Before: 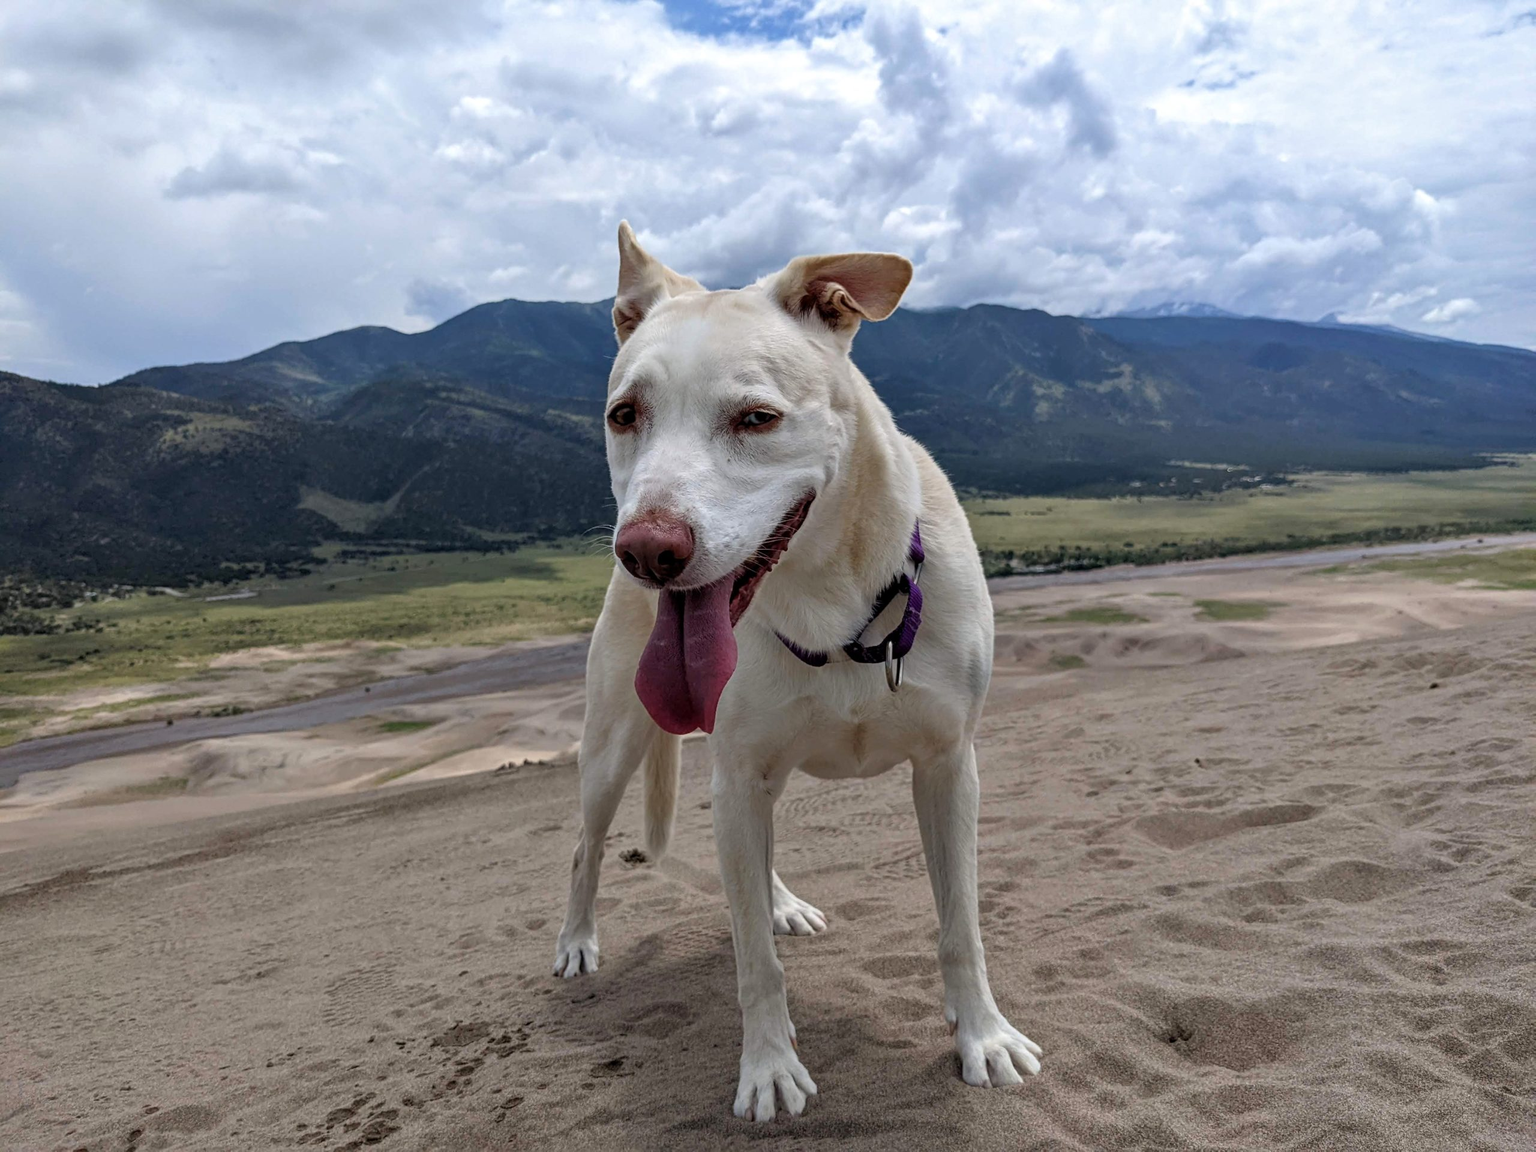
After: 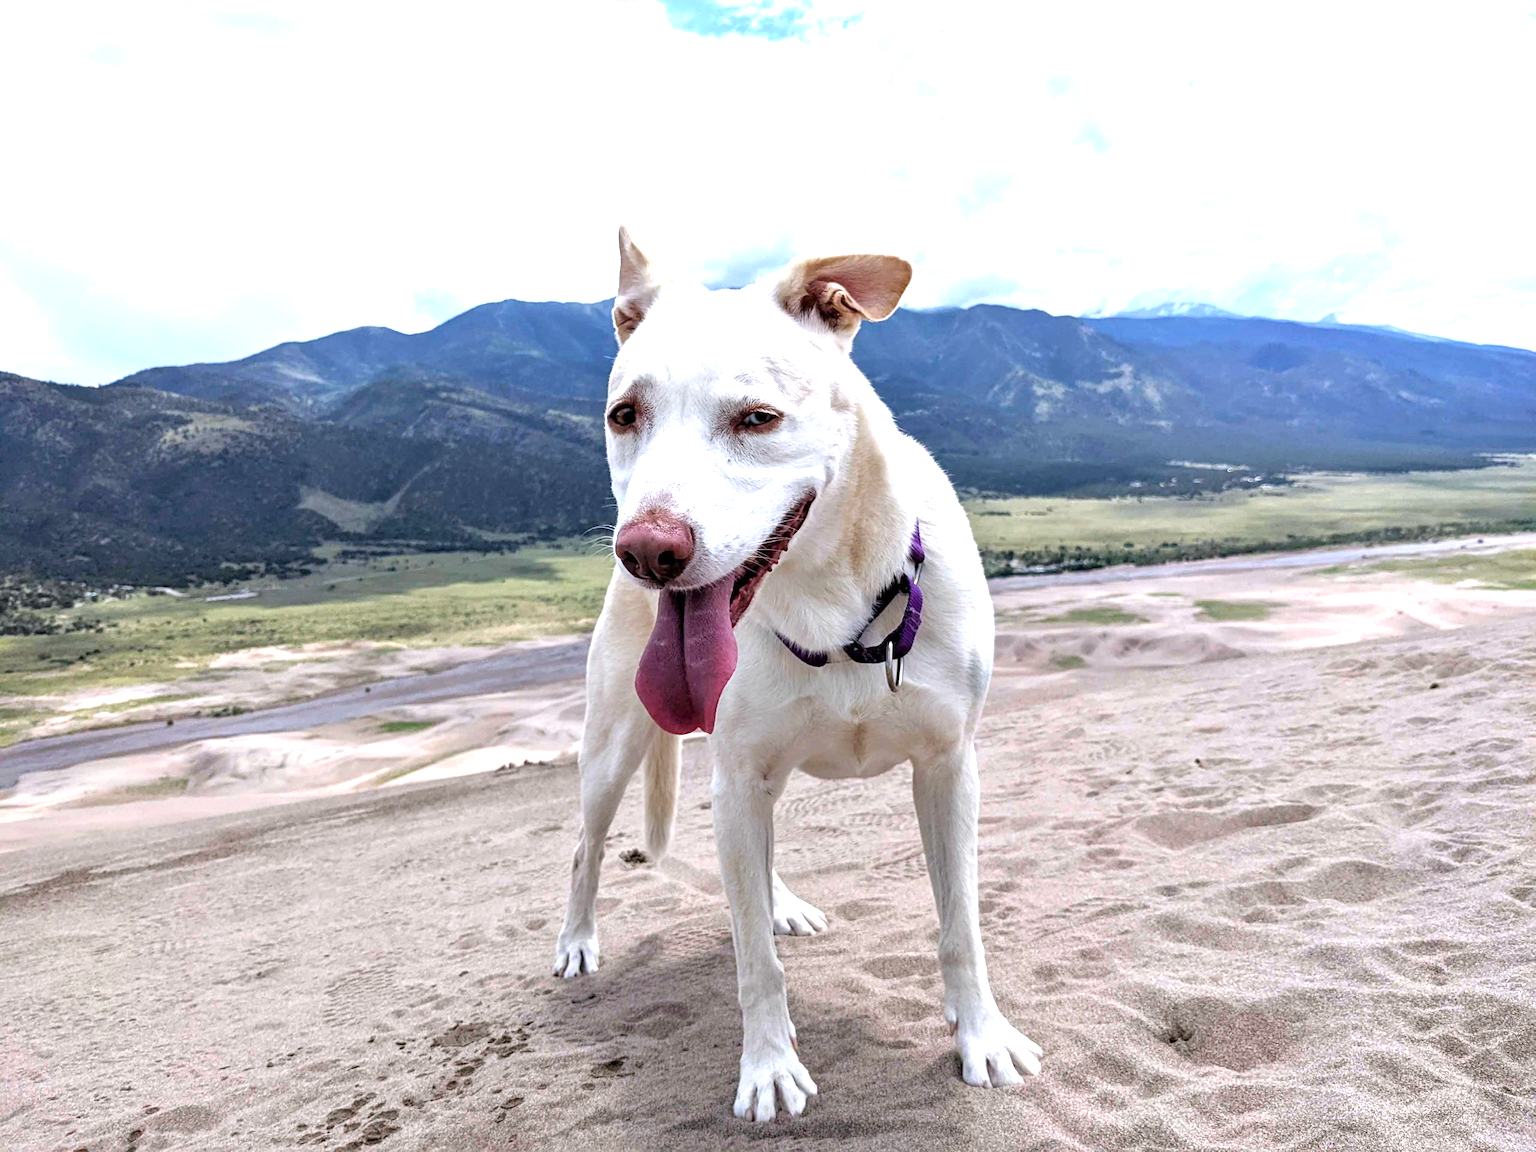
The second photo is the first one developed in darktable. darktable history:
color calibration: illuminant as shot in camera, x 0.358, y 0.373, temperature 4628.91 K
exposure: exposure 1.5 EV, compensate highlight preservation false
